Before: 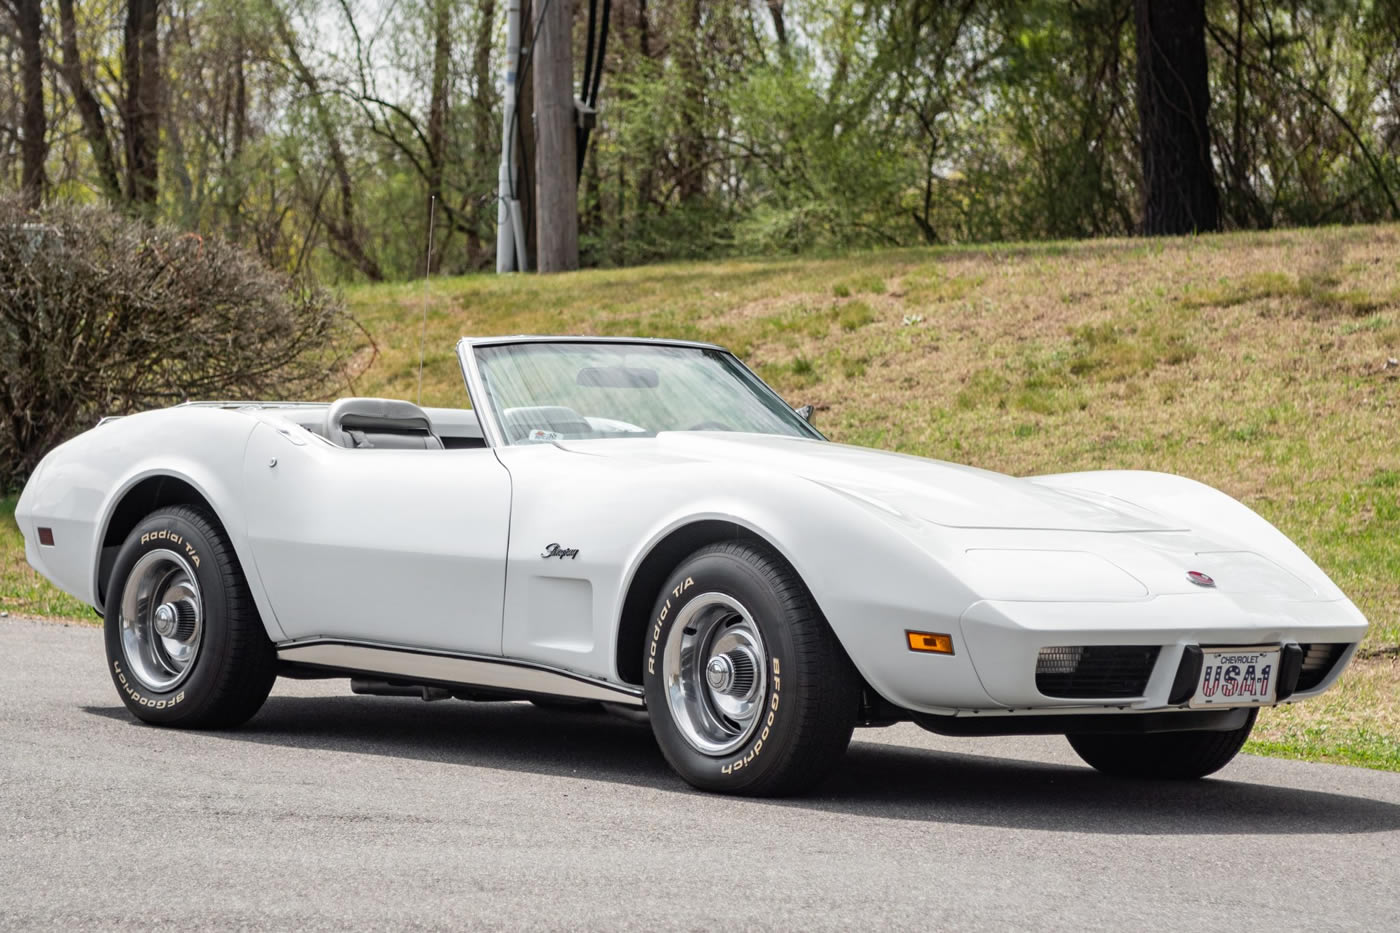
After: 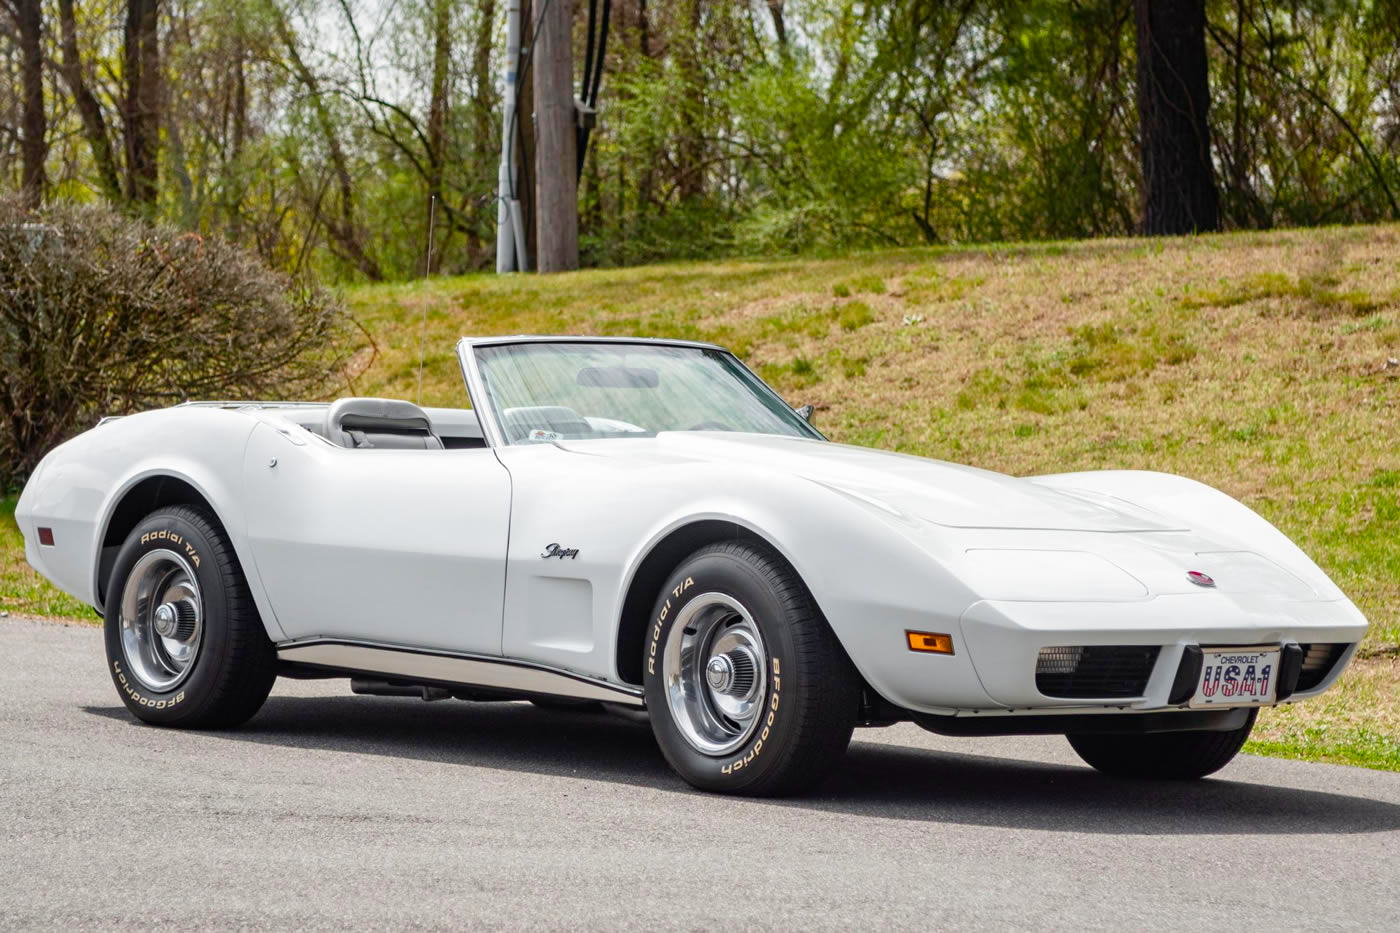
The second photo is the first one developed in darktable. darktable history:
color balance rgb: perceptual saturation grading › global saturation 35%, perceptual saturation grading › highlights -25%, perceptual saturation grading › shadows 50%
color balance: on, module defaults
